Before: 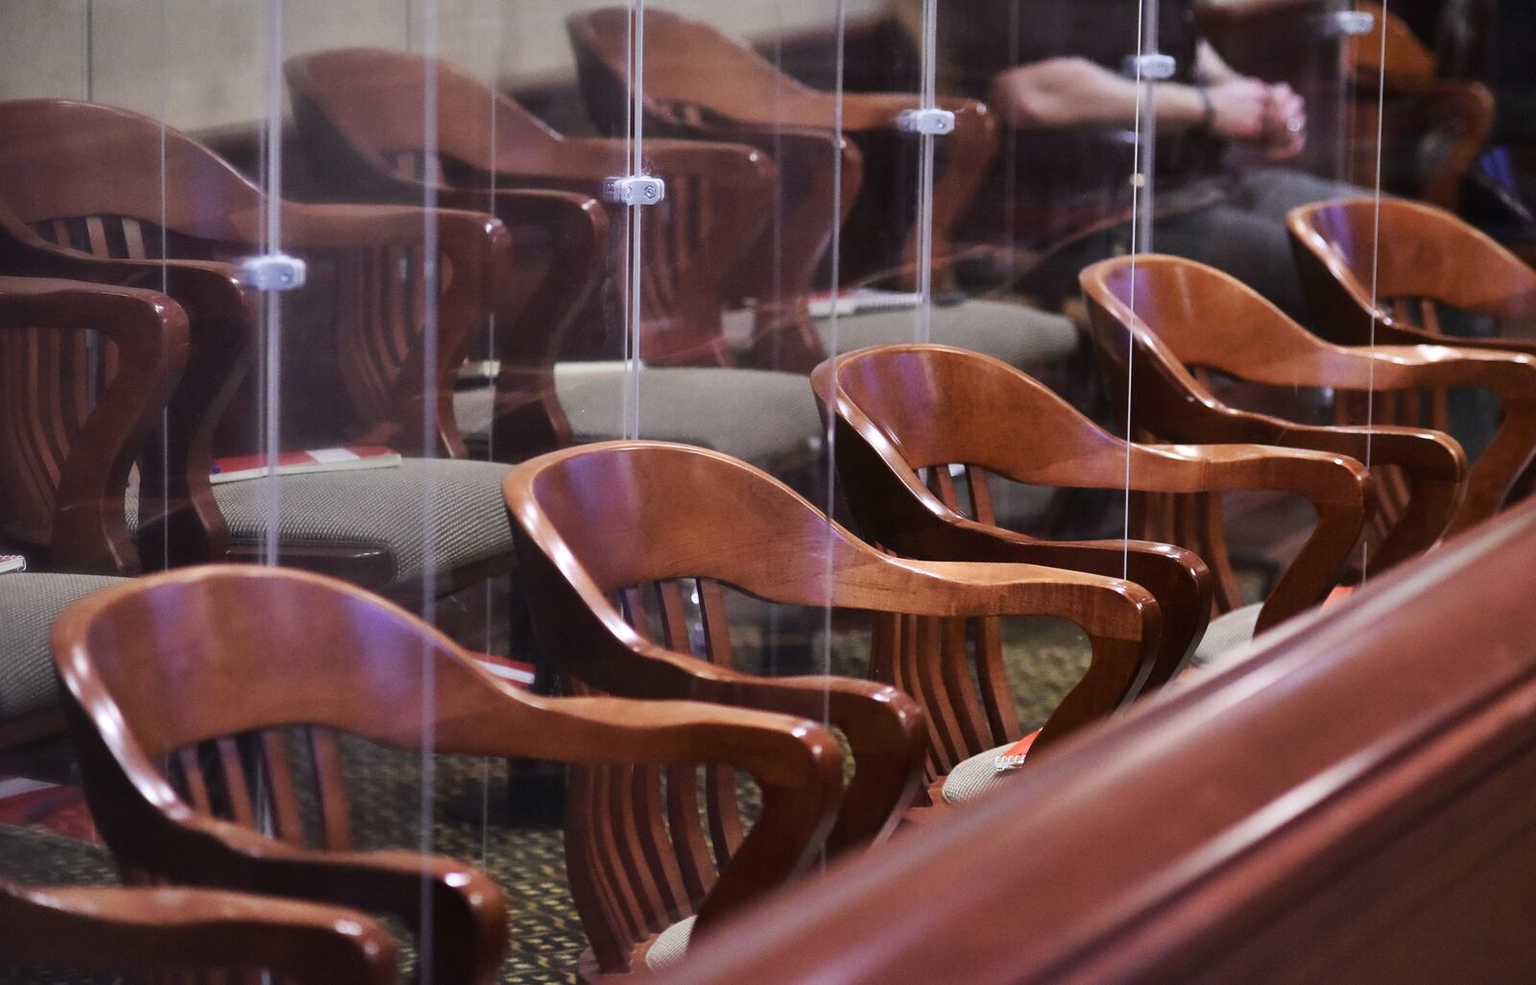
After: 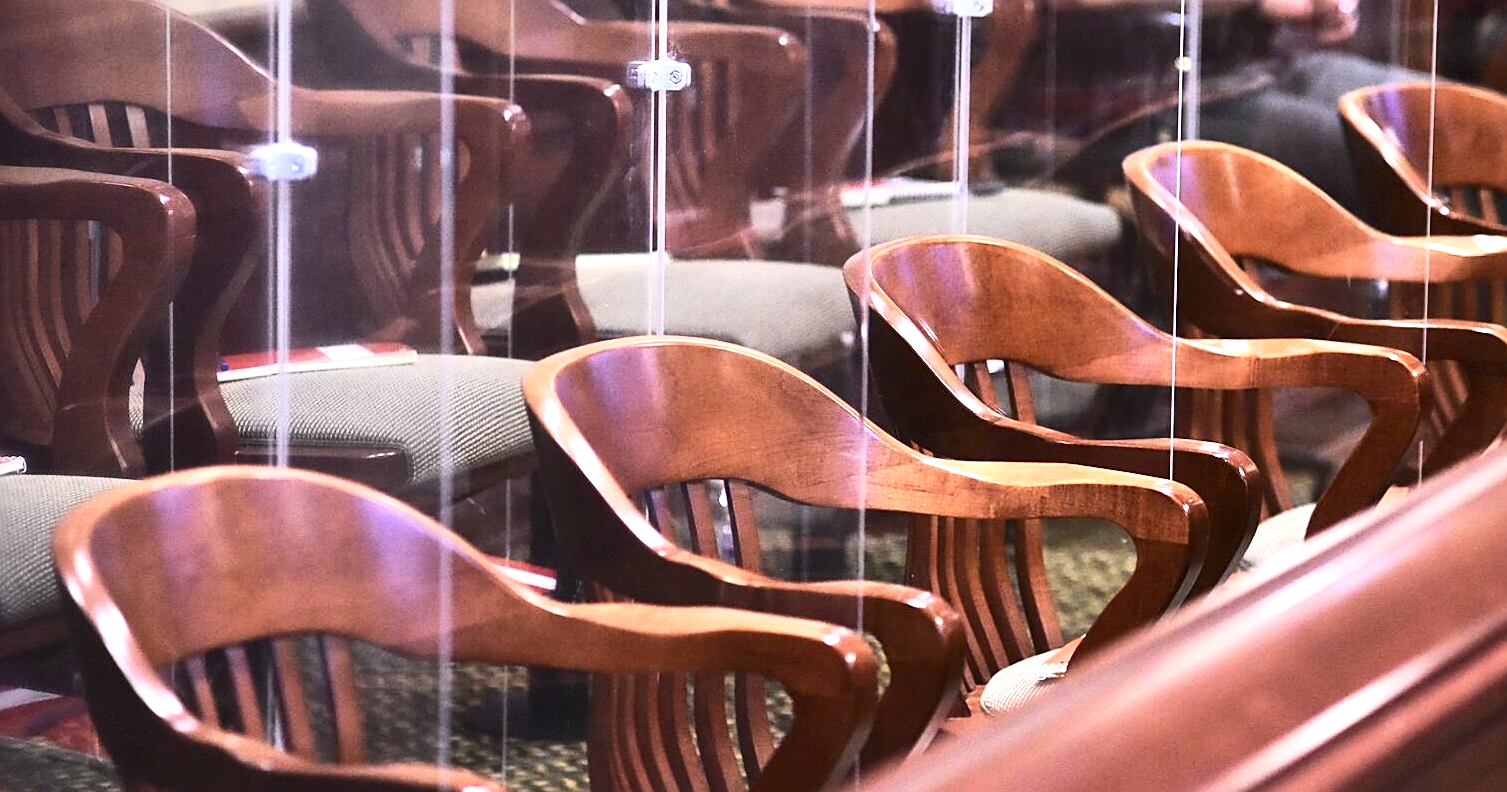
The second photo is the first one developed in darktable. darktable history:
sharpen: on, module defaults
vignetting: fall-off radius 82.56%, brightness -0.647, saturation -0.004, dithering 8-bit output, unbound false
contrast brightness saturation: contrast 0.244, brightness 0.087
crop and rotate: angle 0.088°, top 11.98%, right 5.585%, bottom 10.606%
exposure: black level correction 0, exposure 1 EV, compensate highlight preservation false
